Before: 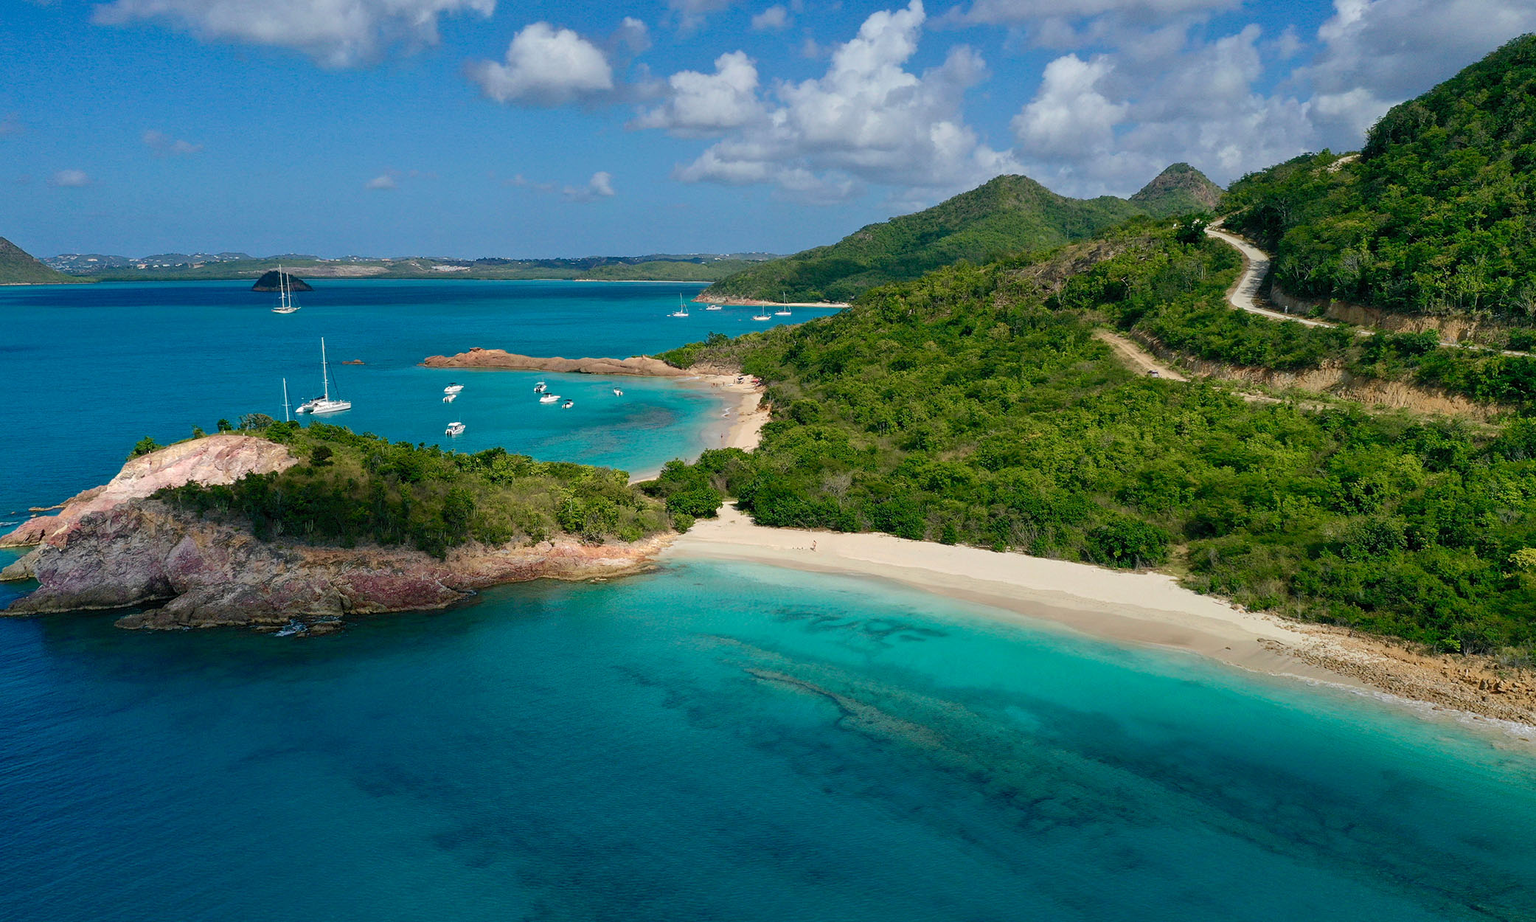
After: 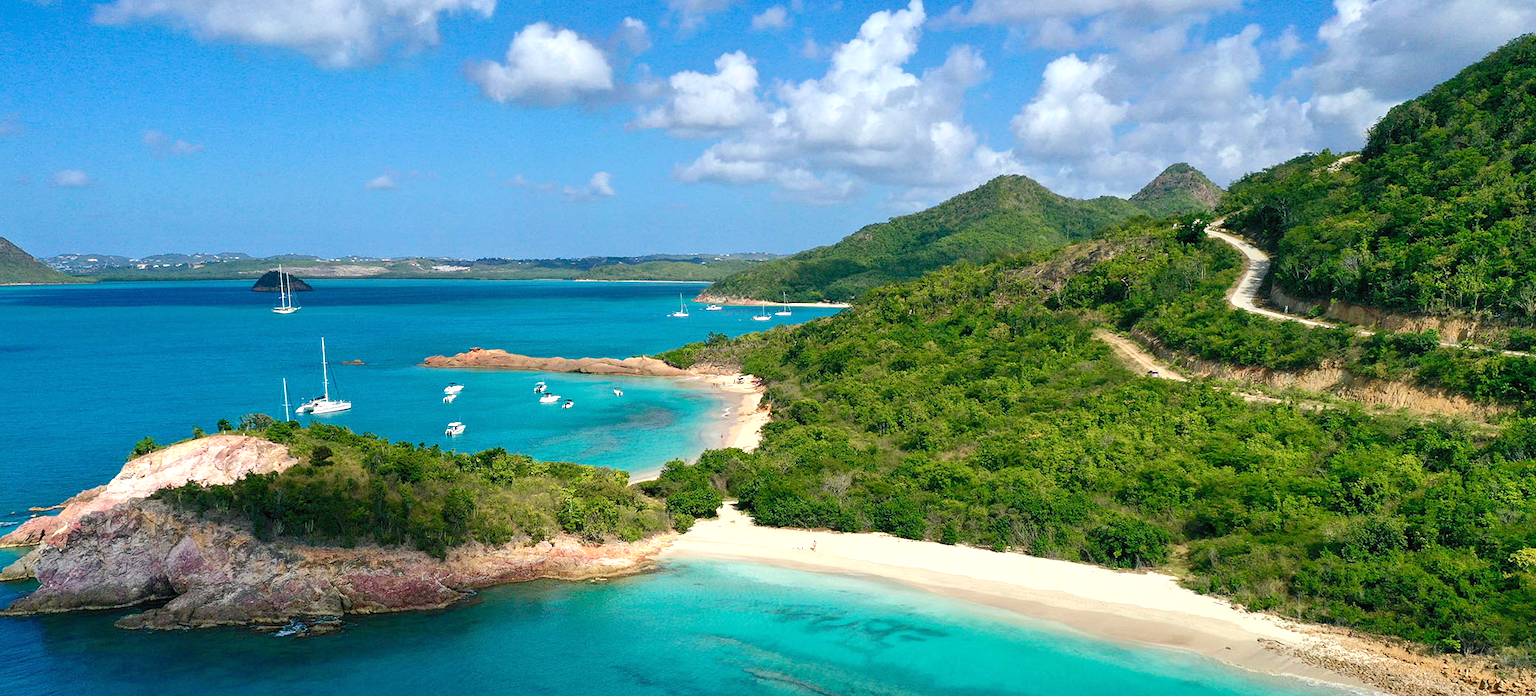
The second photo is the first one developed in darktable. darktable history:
exposure: black level correction 0, exposure 0.7 EV, compensate highlight preservation false
crop: bottom 24.446%
